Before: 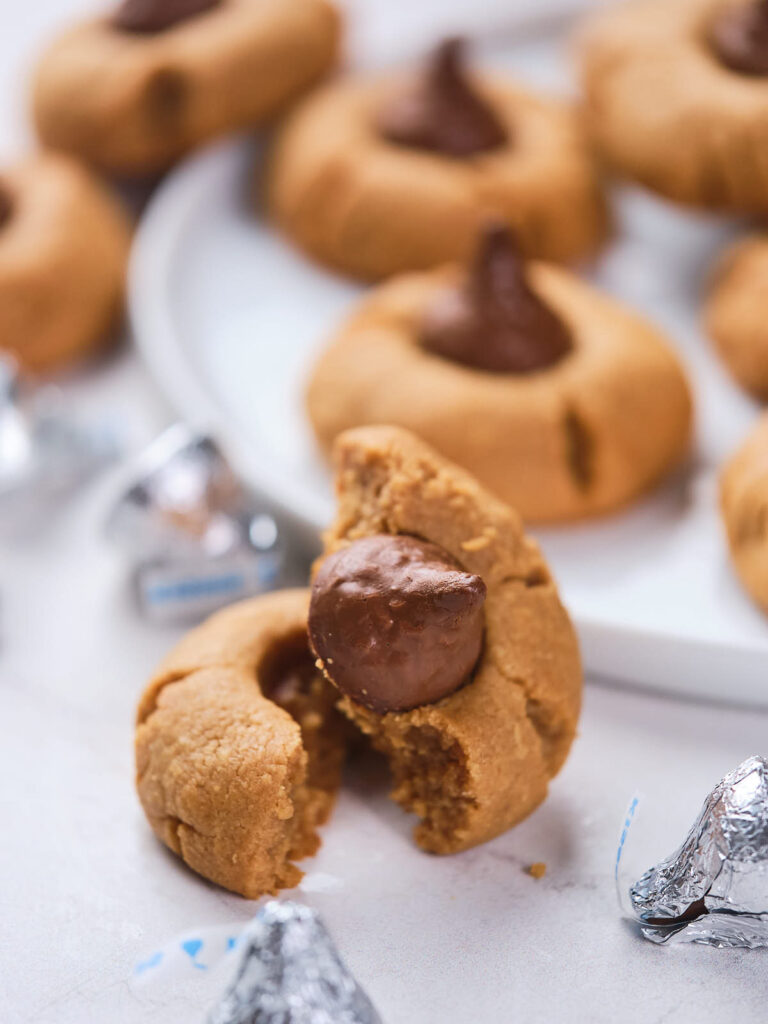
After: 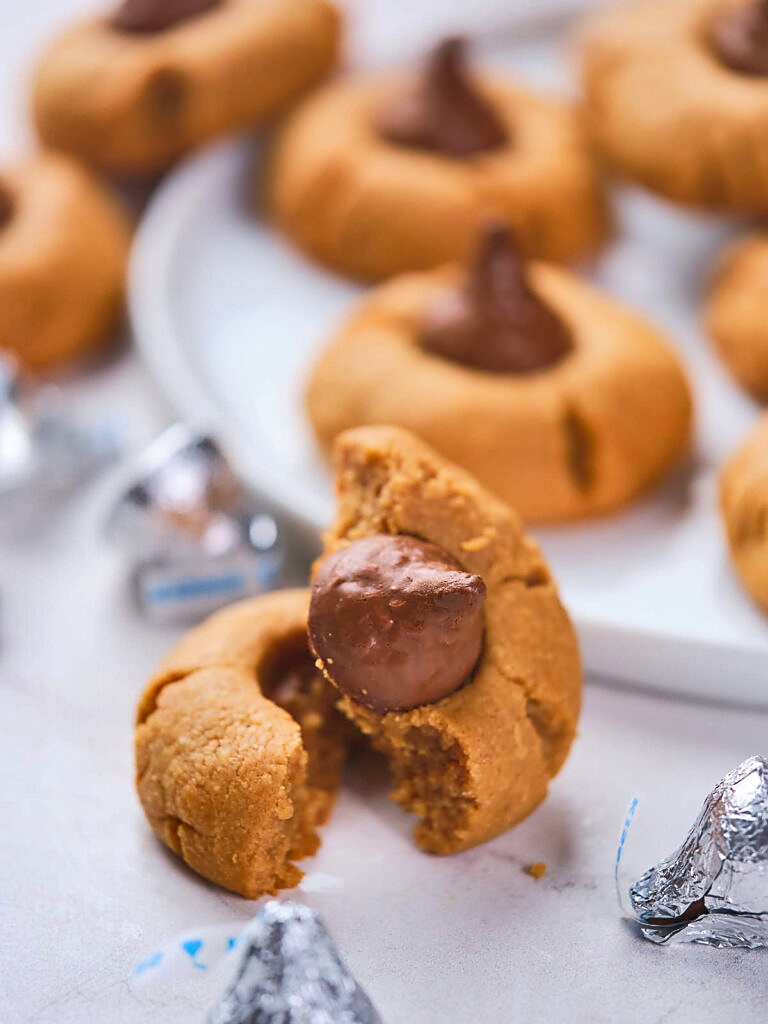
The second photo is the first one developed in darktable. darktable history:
contrast brightness saturation: brightness 0.09, saturation 0.19
sharpen: radius 1.864, amount 0.398, threshold 1.271
shadows and highlights: soften with gaussian
